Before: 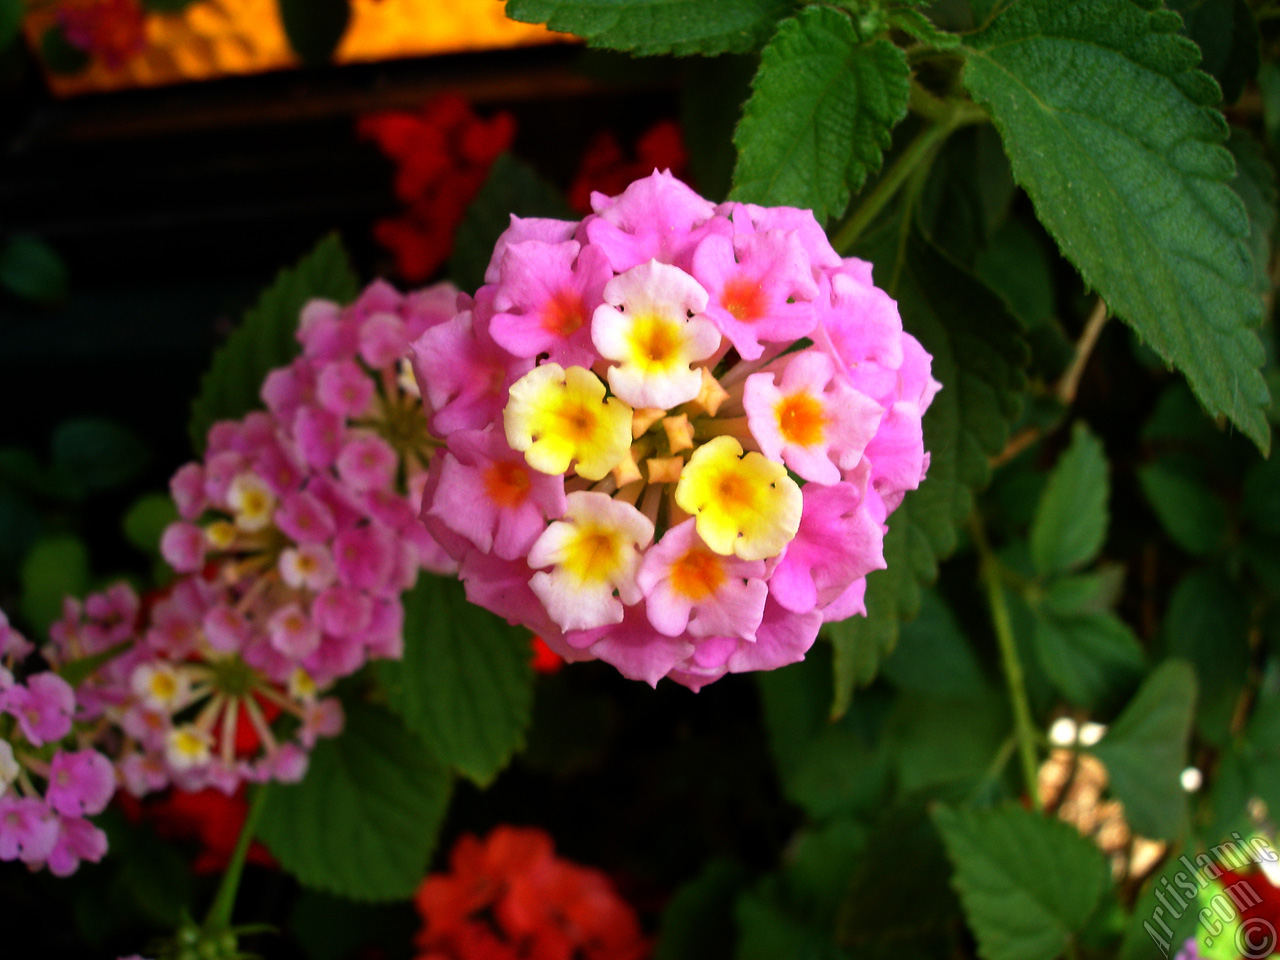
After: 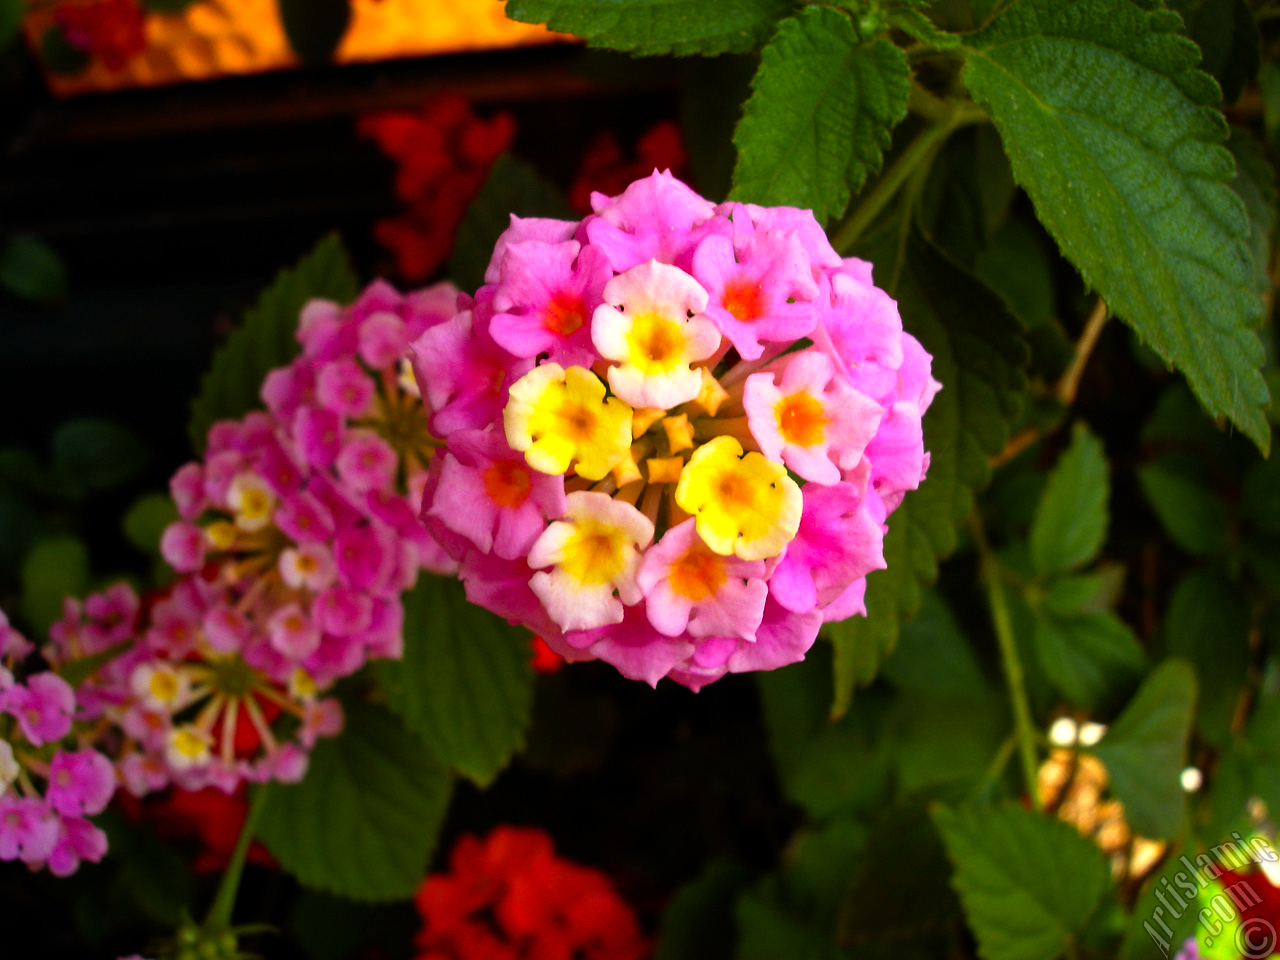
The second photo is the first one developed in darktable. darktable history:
color balance rgb: shadows lift › chroma 4.705%, shadows lift › hue 24.12°, highlights gain › chroma 2.977%, highlights gain › hue 78.42°, perceptual saturation grading › global saturation 16.683%, perceptual brilliance grading › global brilliance 2.619%, global vibrance 9.521%
